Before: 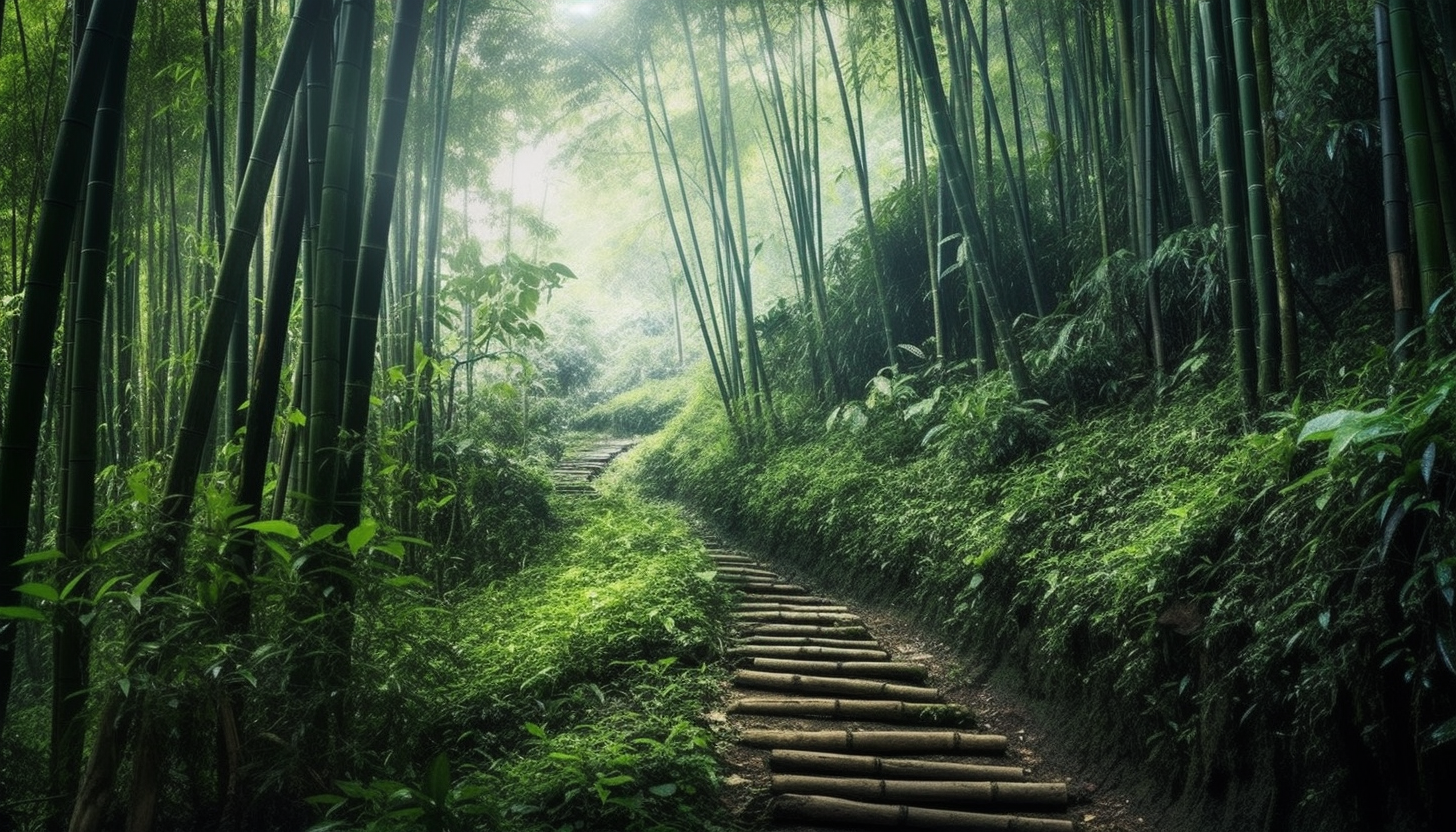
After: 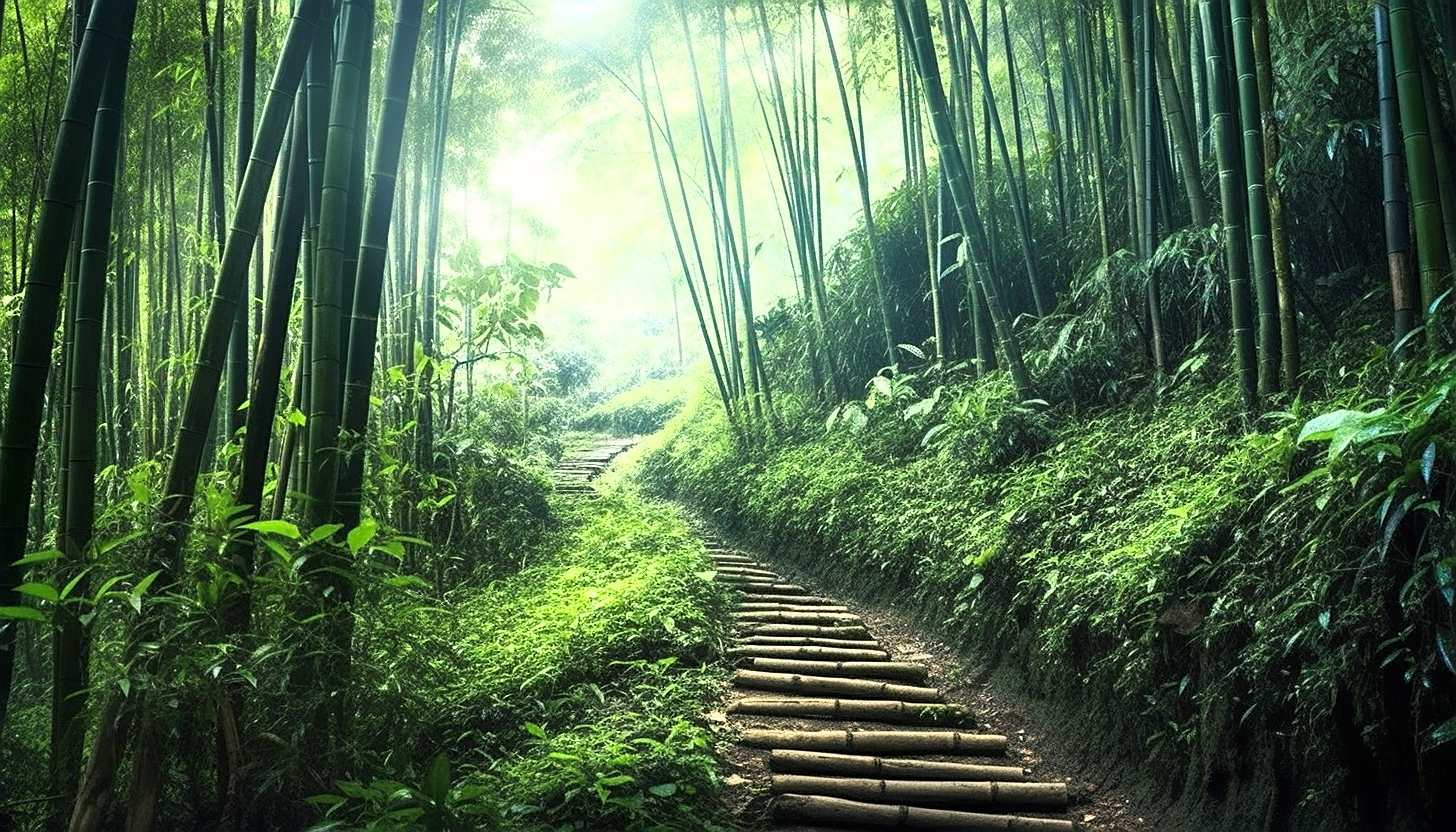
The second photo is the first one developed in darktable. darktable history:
base curve: curves: ch0 [(0, 0) (0.495, 0.917) (1, 1)]
tone equalizer: -8 EV -0.545 EV
color zones: curves: ch1 [(0.25, 0.5) (0.747, 0.71)]
sharpen: on, module defaults
